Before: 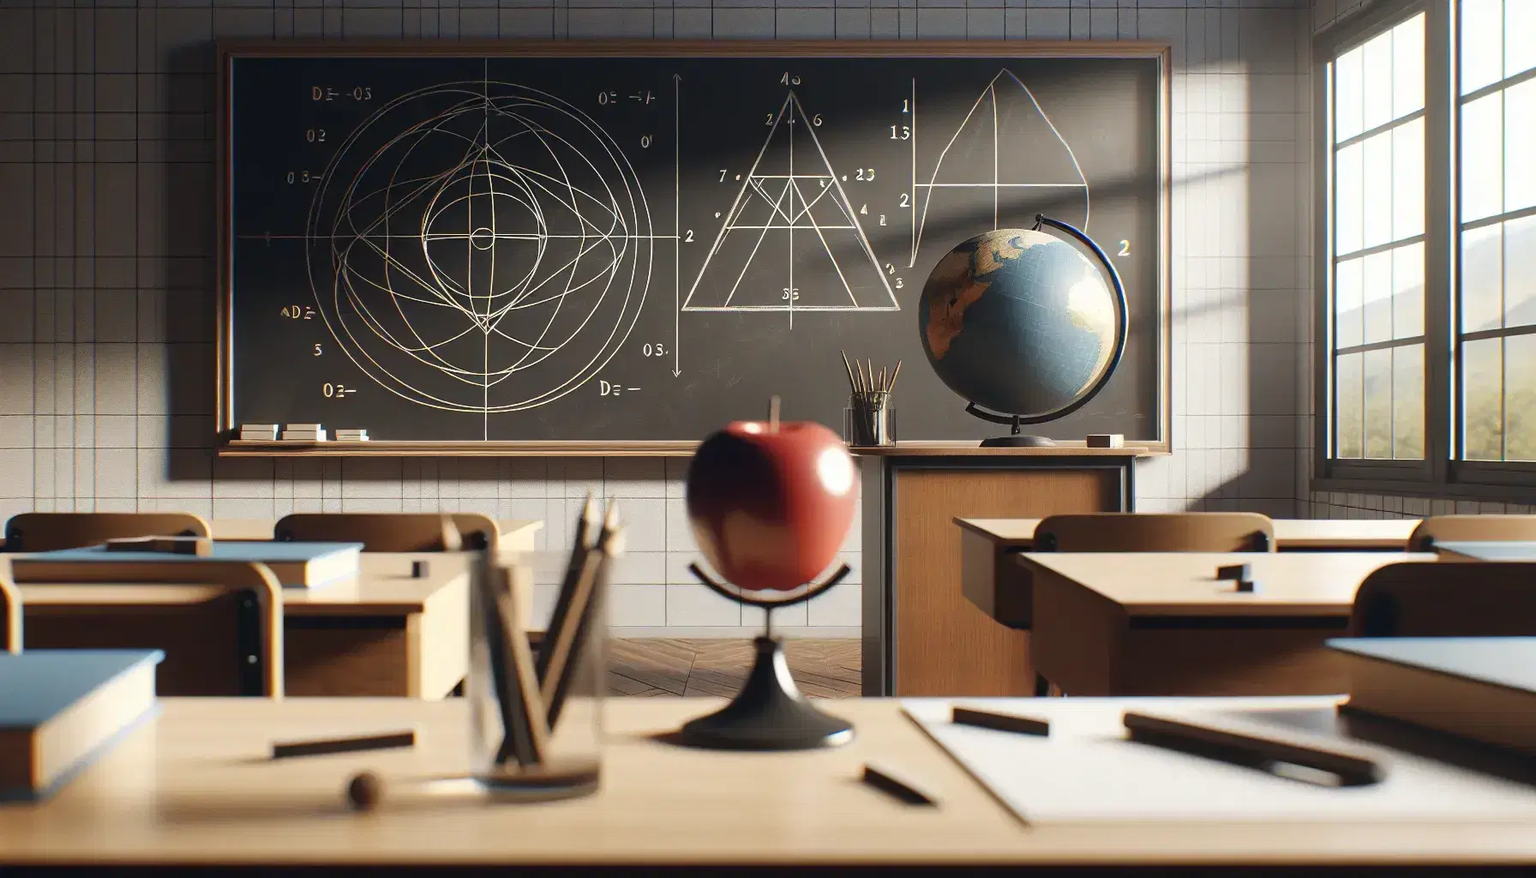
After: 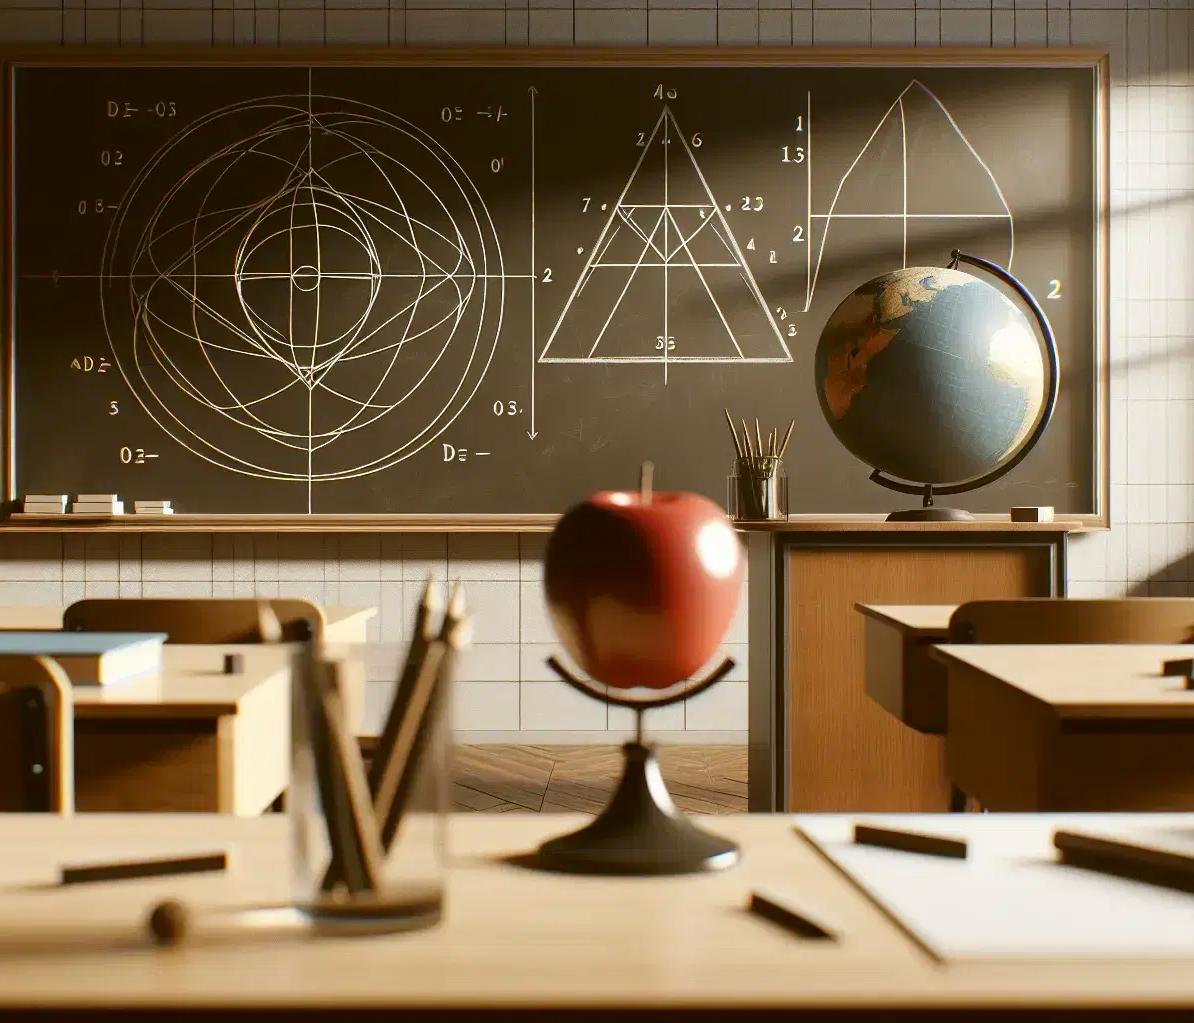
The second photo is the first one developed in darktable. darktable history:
crop and rotate: left 14.375%, right 18.993%
color correction: highlights a* -0.524, highlights b* 0.172, shadows a* 4.49, shadows b* 20.54
